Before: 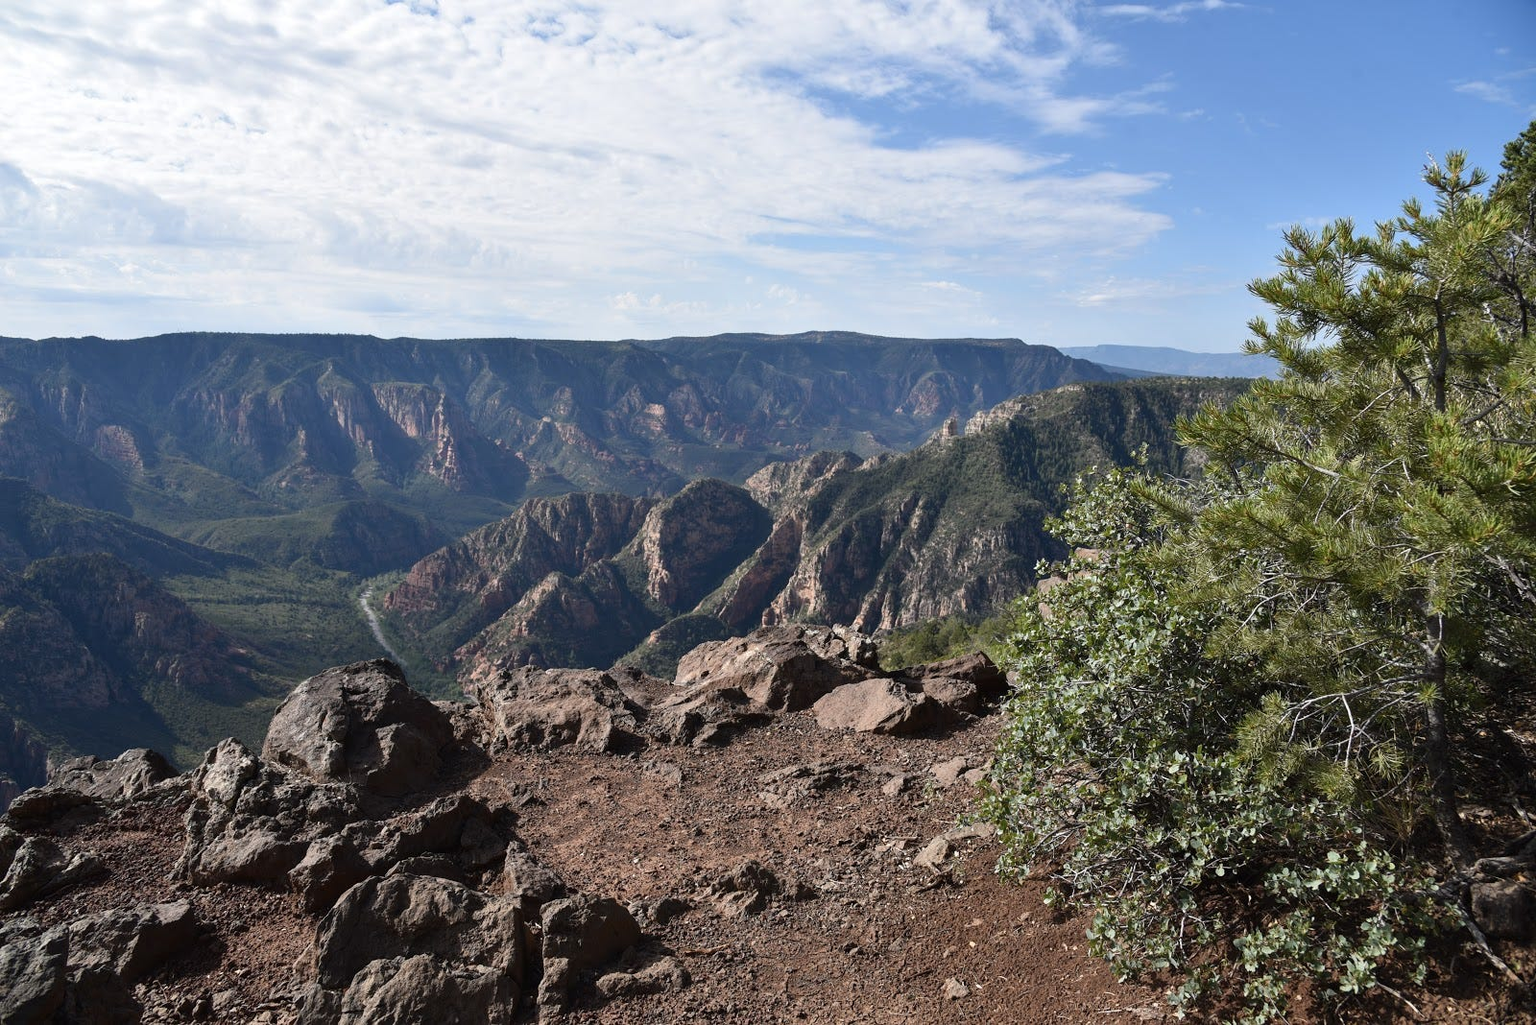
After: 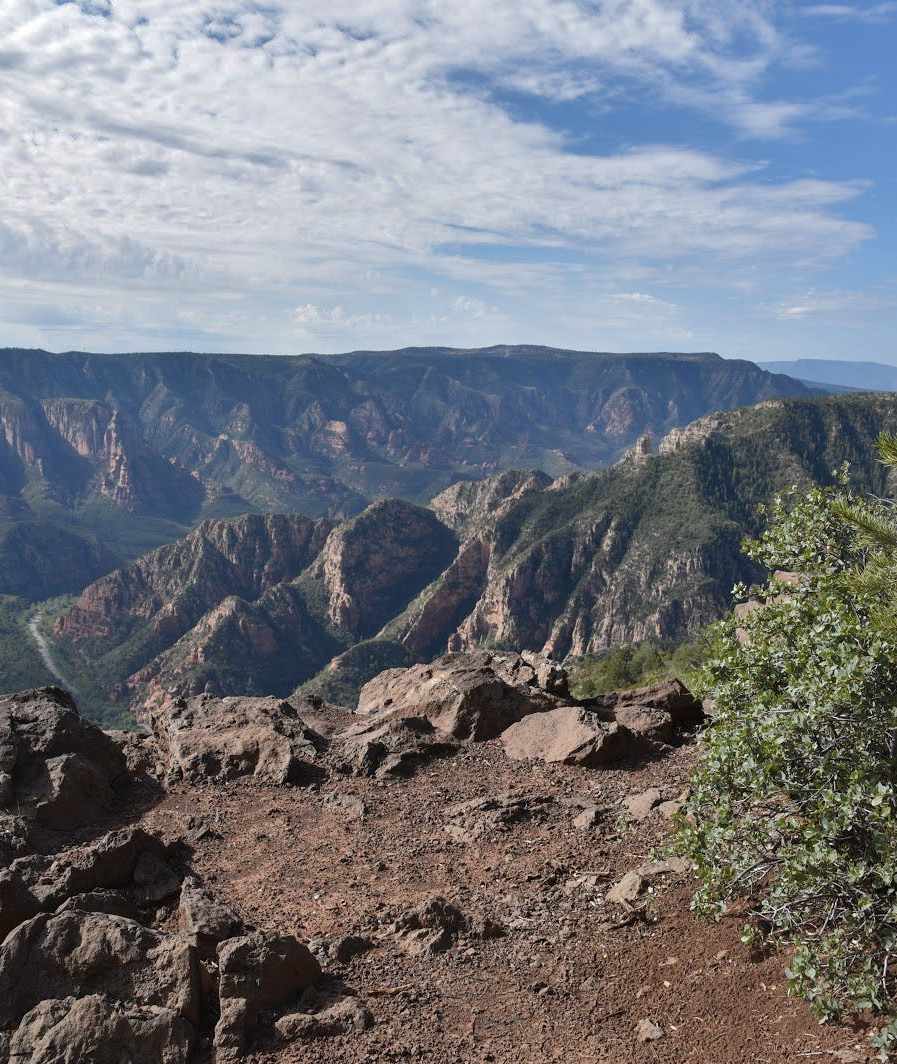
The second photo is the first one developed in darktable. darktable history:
crop: left 21.674%, right 22.086%
shadows and highlights: shadows 40, highlights -60
